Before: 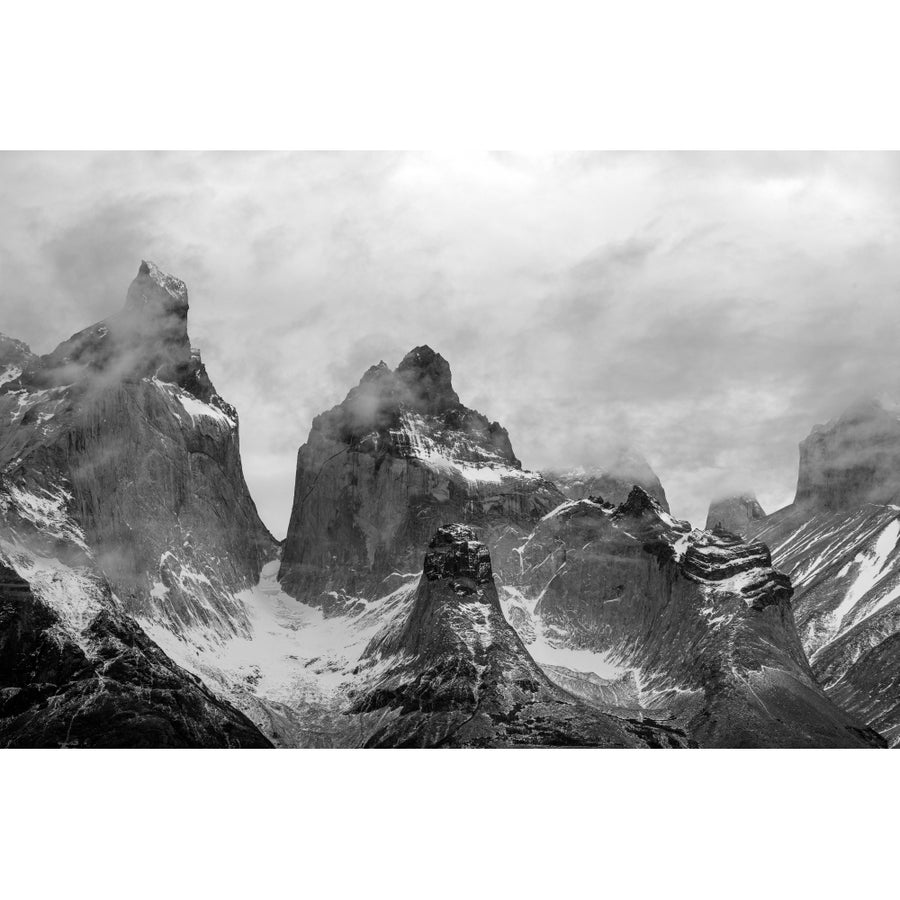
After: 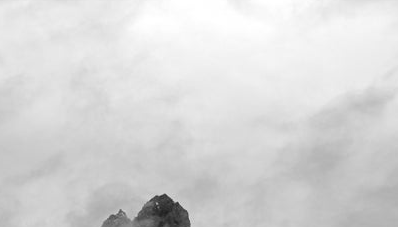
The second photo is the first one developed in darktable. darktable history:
crop: left 29.012%, top 16.789%, right 26.724%, bottom 57.892%
